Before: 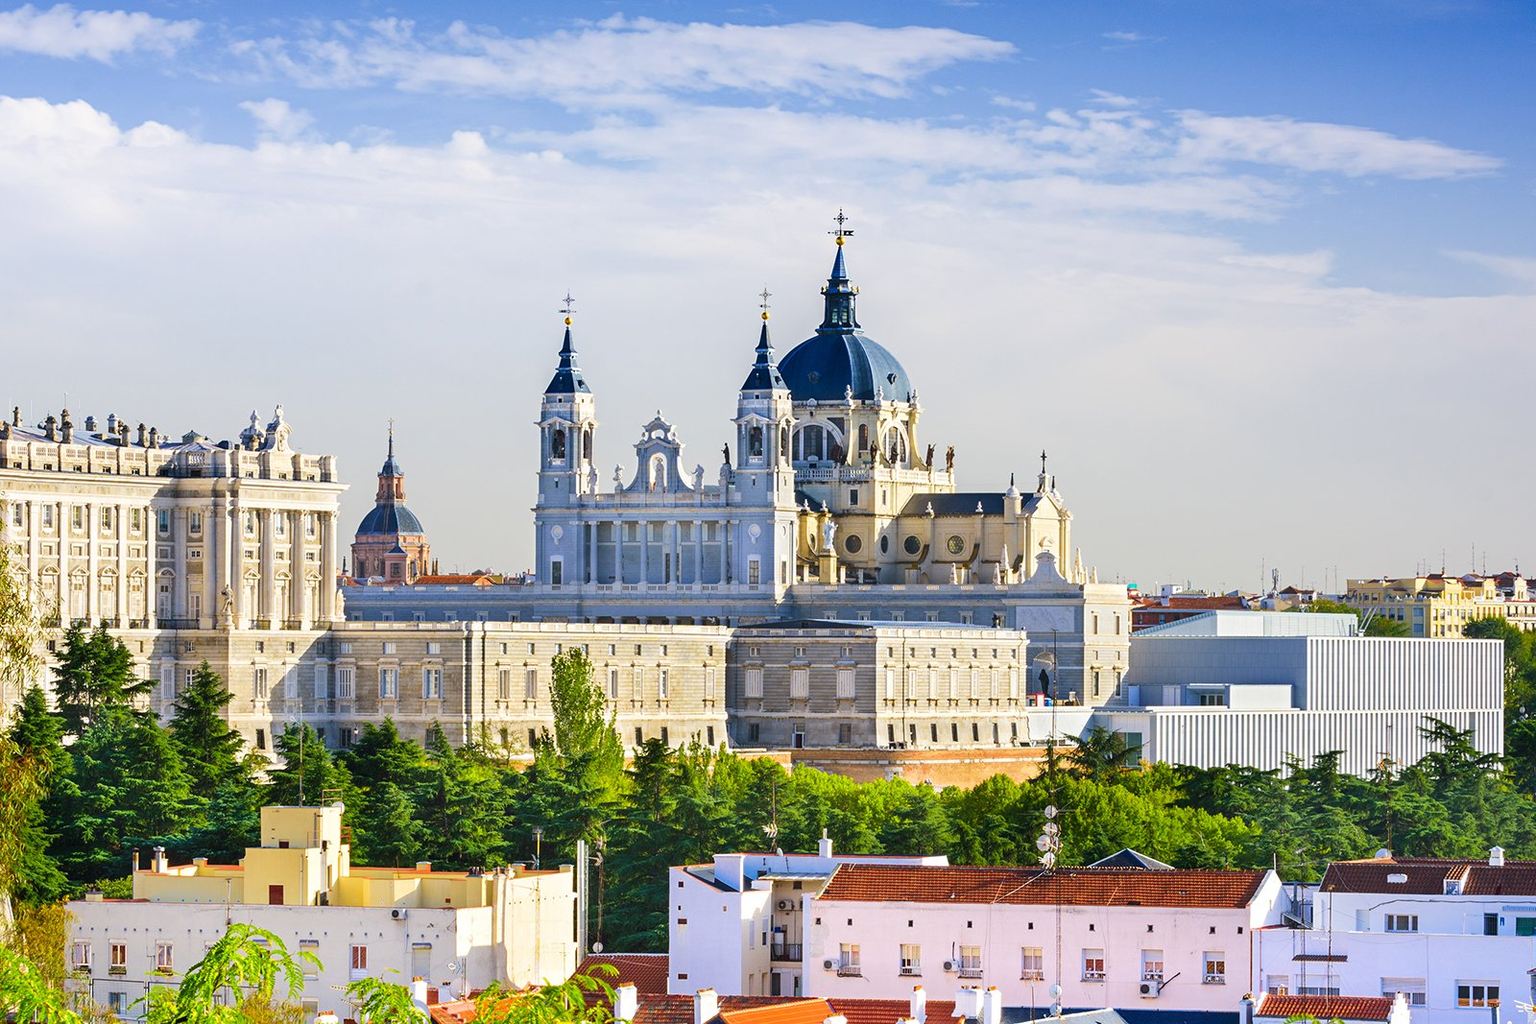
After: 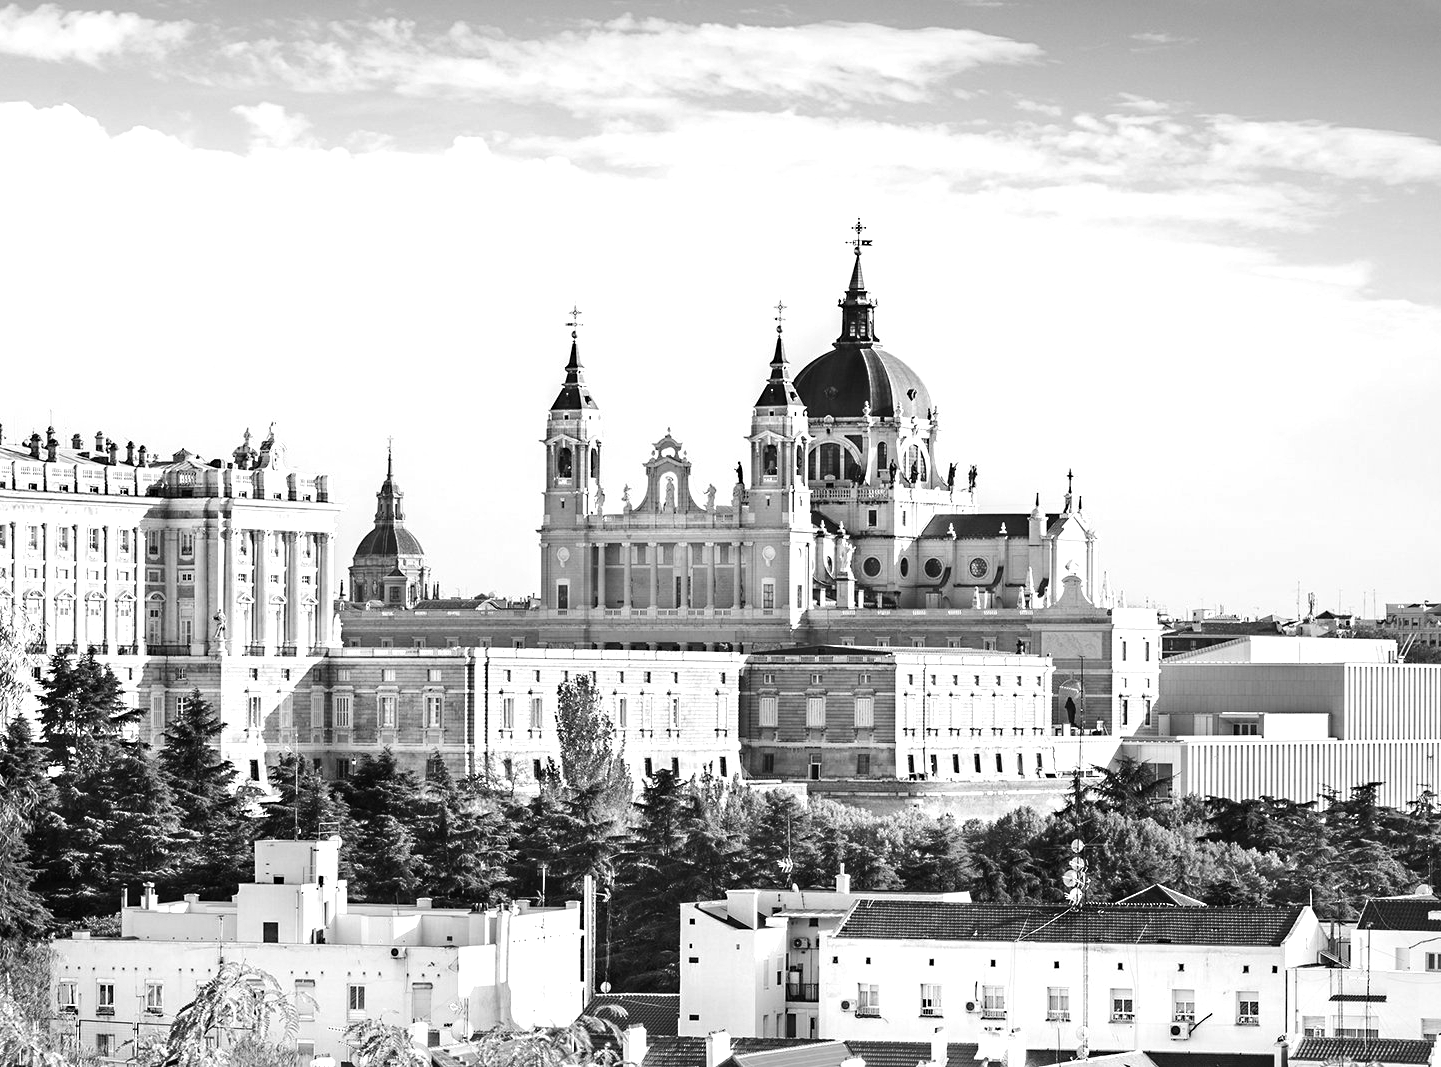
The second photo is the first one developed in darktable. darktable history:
sharpen: radius 5.325, amount 0.312, threshold 26.433
monochrome: on, module defaults
white balance: red 0.871, blue 1.249
tone equalizer: -8 EV -0.75 EV, -7 EV -0.7 EV, -6 EV -0.6 EV, -5 EV -0.4 EV, -3 EV 0.4 EV, -2 EV 0.6 EV, -1 EV 0.7 EV, +0 EV 0.75 EV, edges refinement/feathering 500, mask exposure compensation -1.57 EV, preserve details no
crop and rotate: left 1.088%, right 8.807%
